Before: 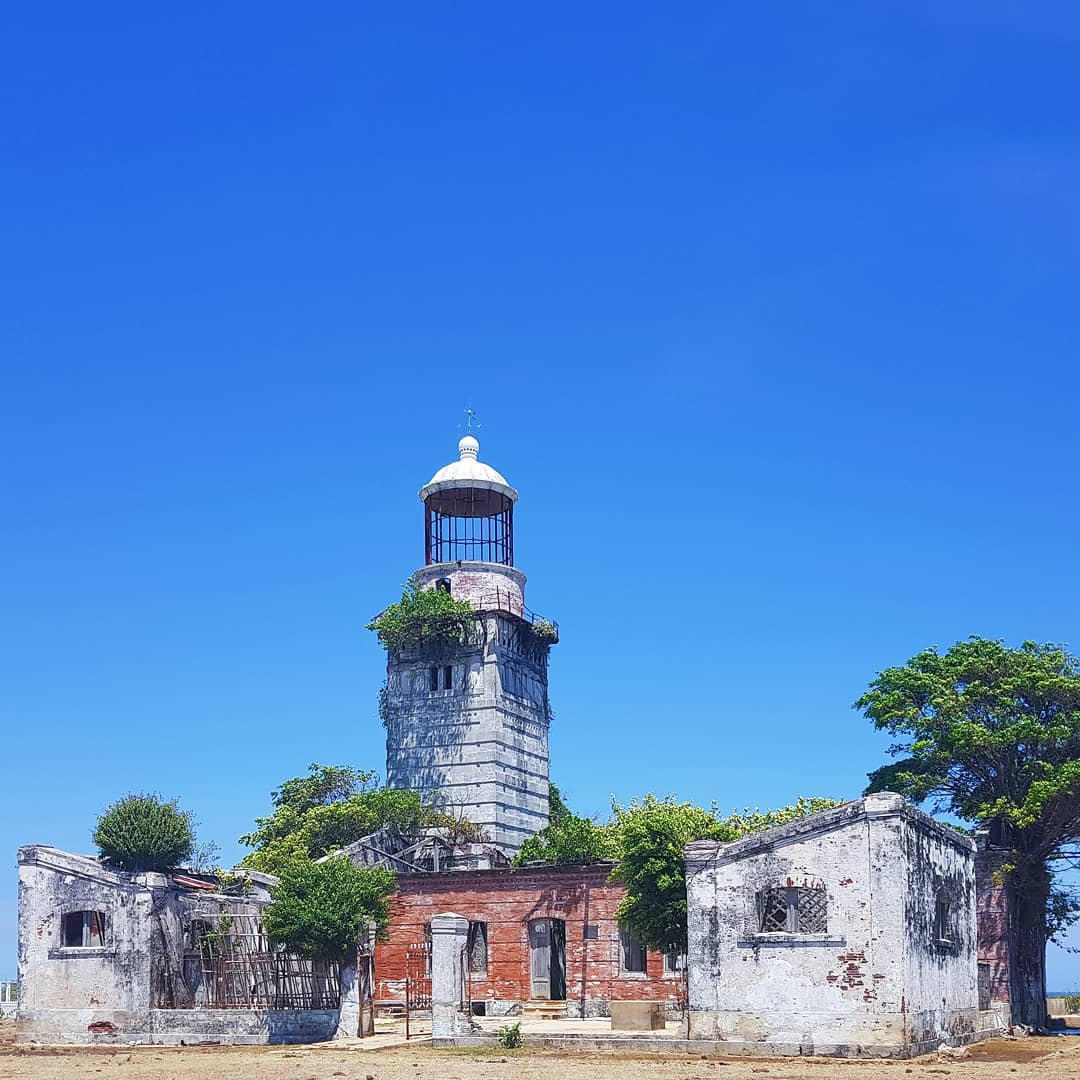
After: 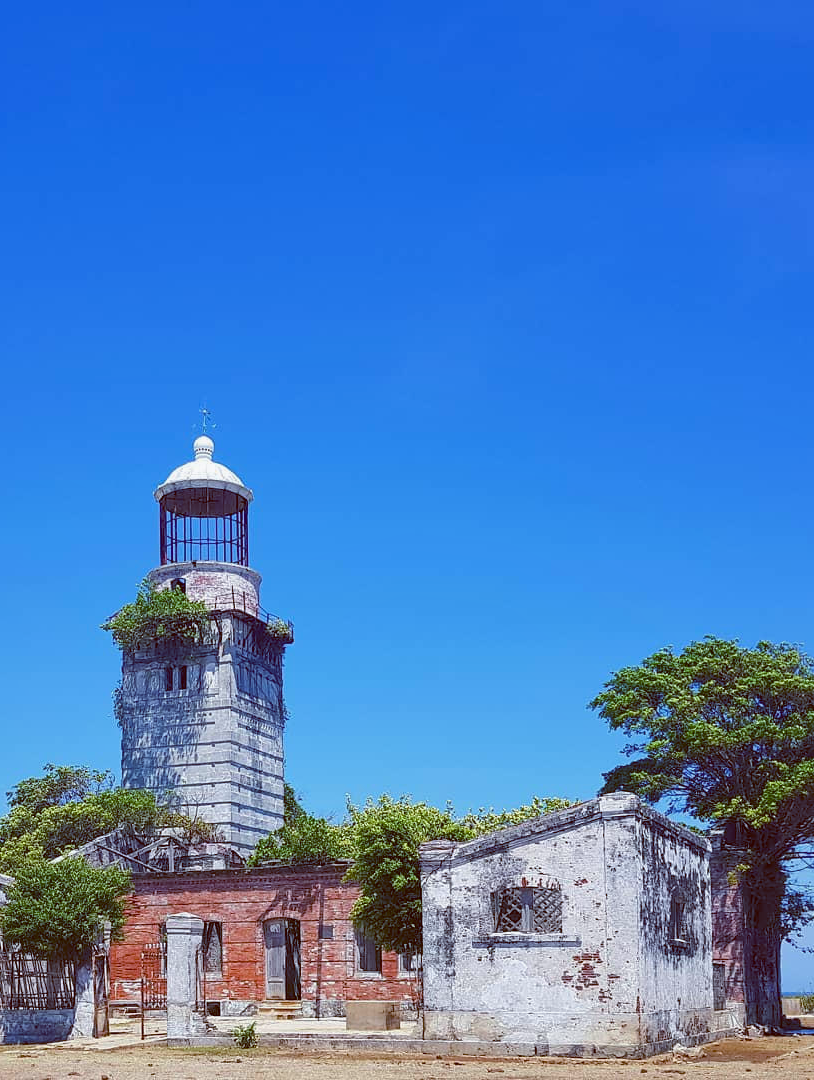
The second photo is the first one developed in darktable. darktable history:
crop and rotate: left 24.6%
shadows and highlights: shadows -20, white point adjustment -2, highlights -35
white balance: red 1.009, blue 0.985
color balance: lift [1, 1.015, 1.004, 0.985], gamma [1, 0.958, 0.971, 1.042], gain [1, 0.956, 0.977, 1.044]
